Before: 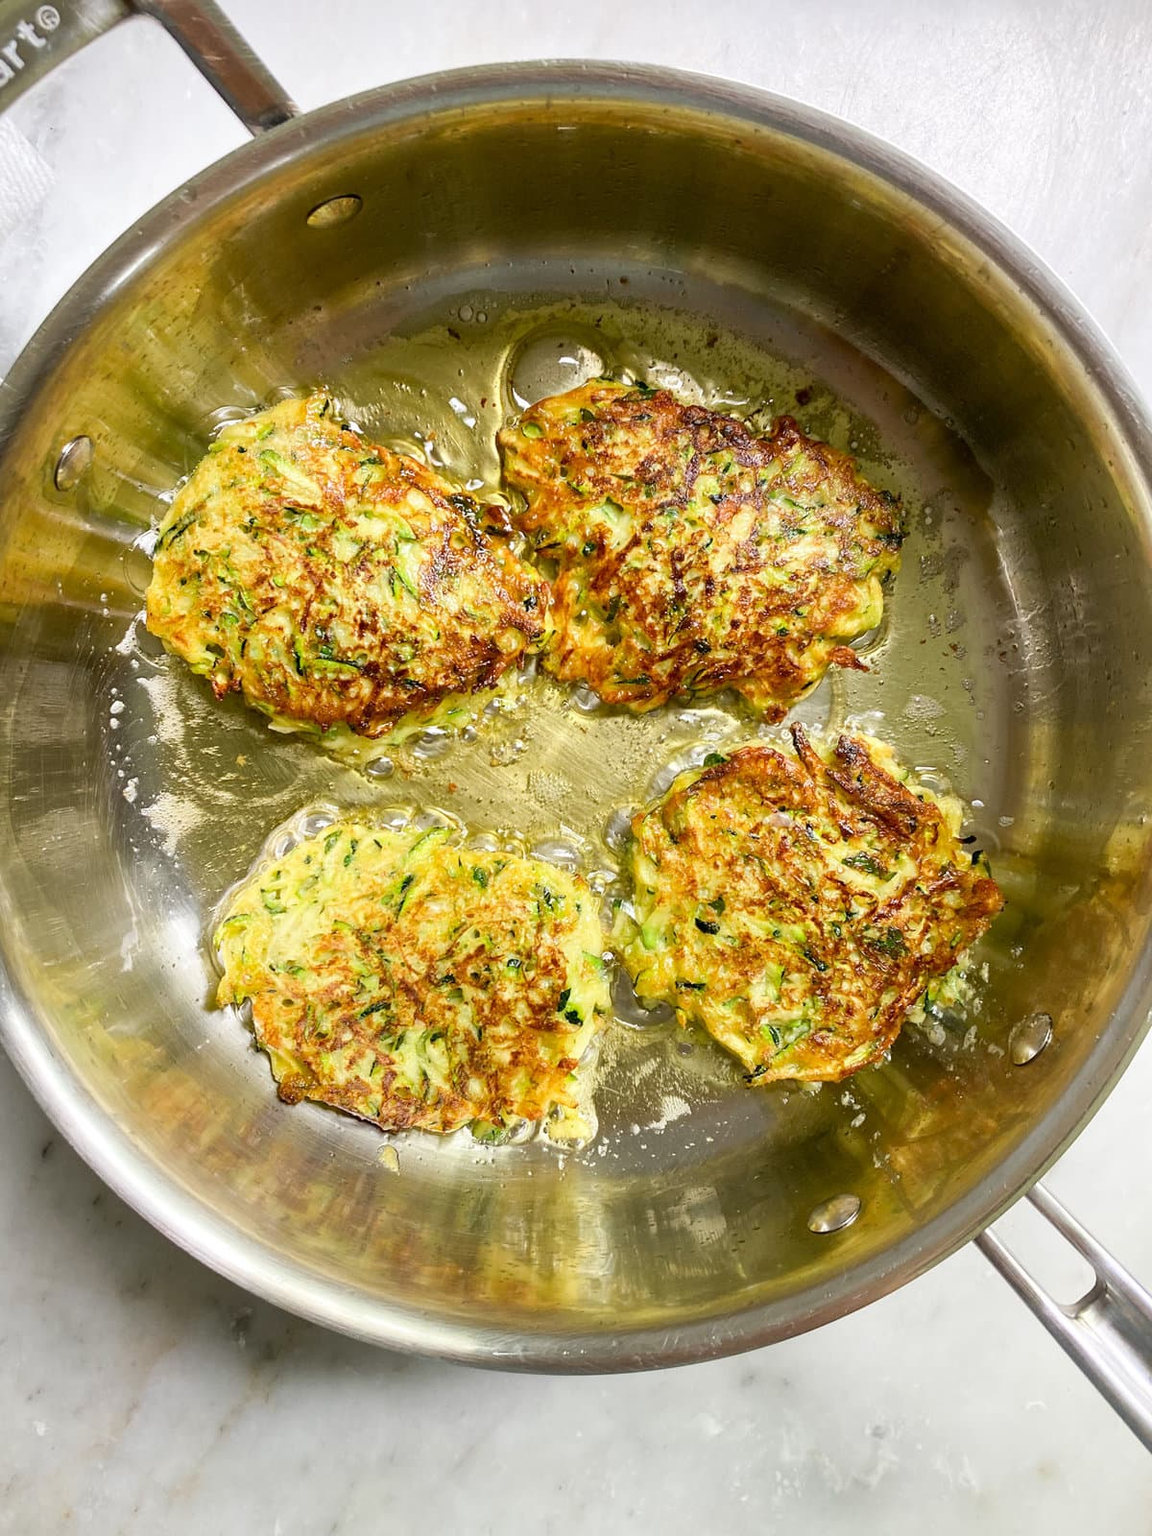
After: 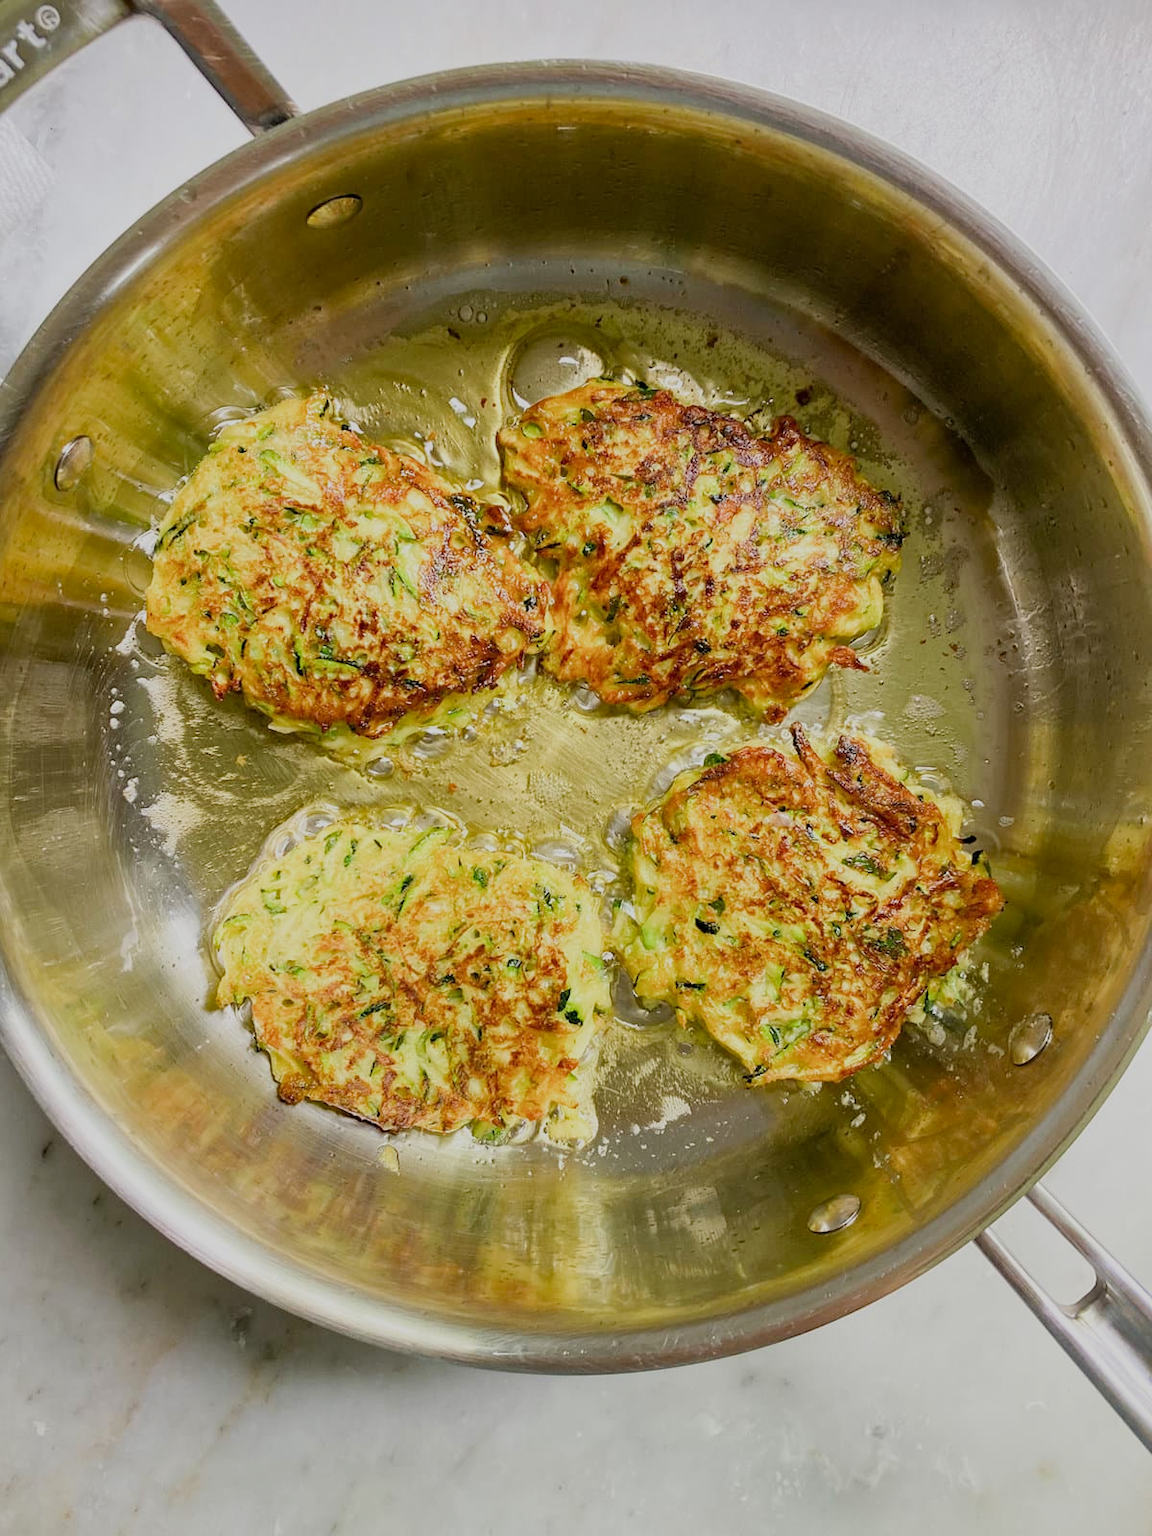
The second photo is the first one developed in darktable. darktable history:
filmic rgb: black relative exposure -13 EV, threshold 3 EV, target white luminance 85%, hardness 6.3, latitude 42.11%, contrast 0.858, shadows ↔ highlights balance 8.63%, color science v4 (2020), enable highlight reconstruction true
haze removal: compatibility mode true, adaptive false
